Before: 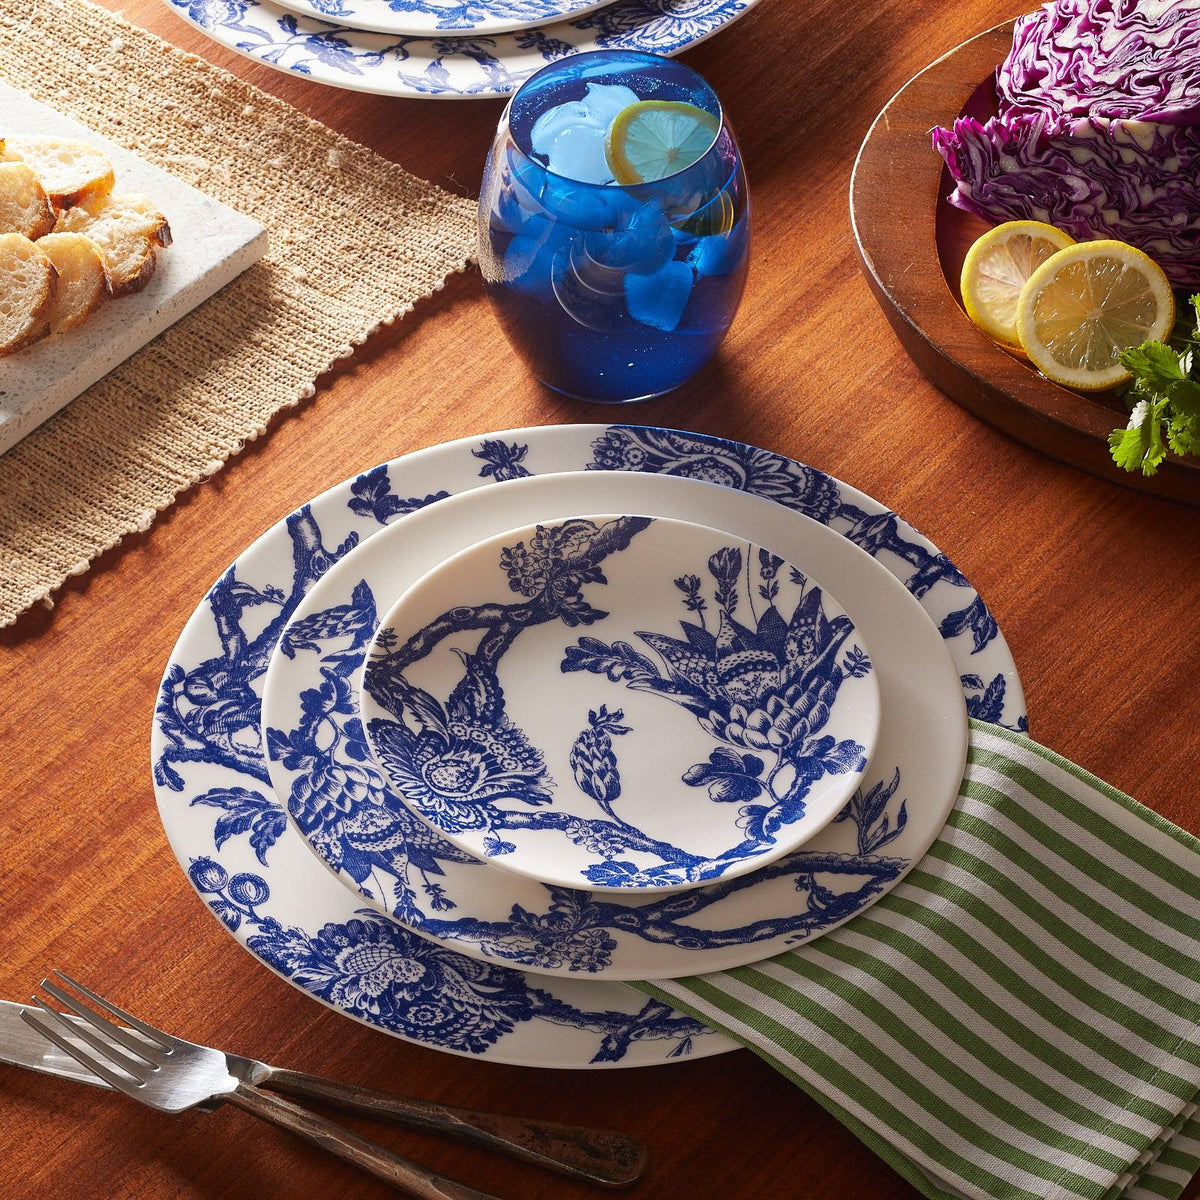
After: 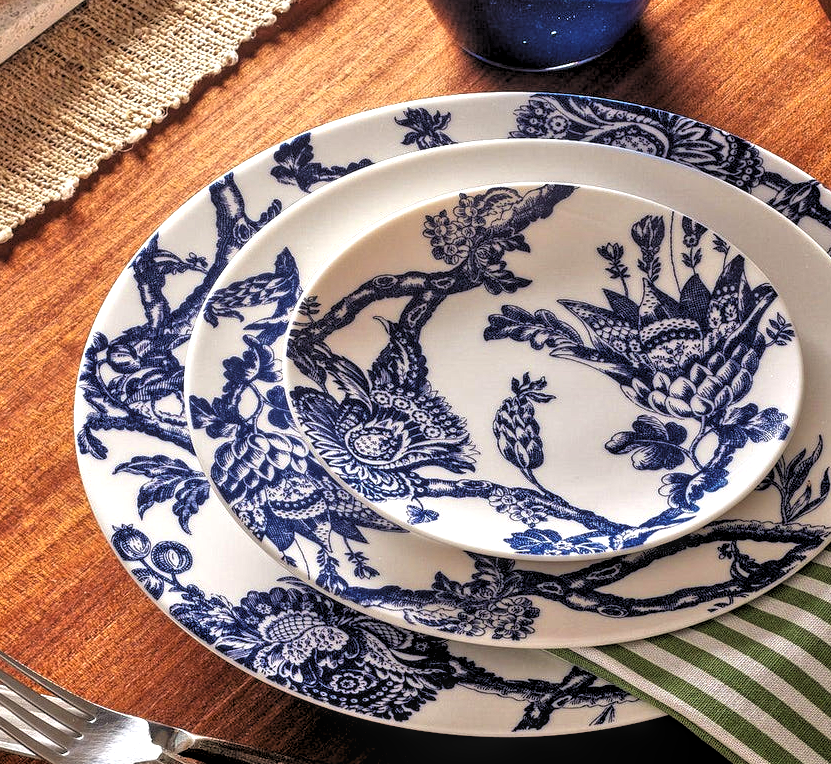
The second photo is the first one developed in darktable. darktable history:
levels: levels [0.182, 0.542, 0.902]
tone equalizer: -7 EV 0.15 EV, -6 EV 0.6 EV, -5 EV 1.15 EV, -4 EV 1.33 EV, -3 EV 1.15 EV, -2 EV 0.6 EV, -1 EV 0.15 EV, mask exposure compensation -0.5 EV
crop: left 6.488%, top 27.668%, right 24.183%, bottom 8.656%
local contrast: detail 130%
